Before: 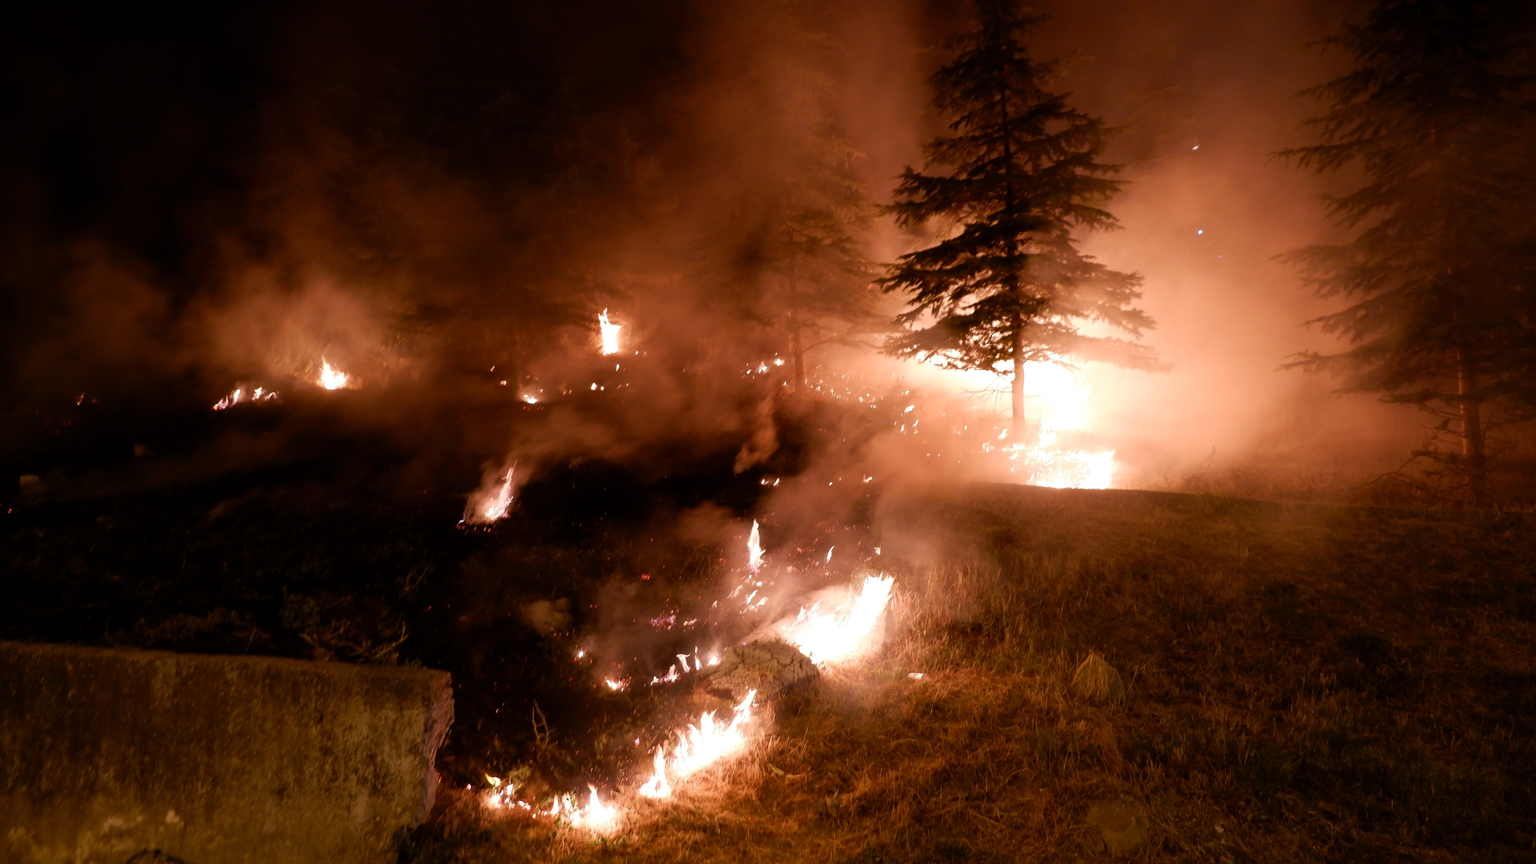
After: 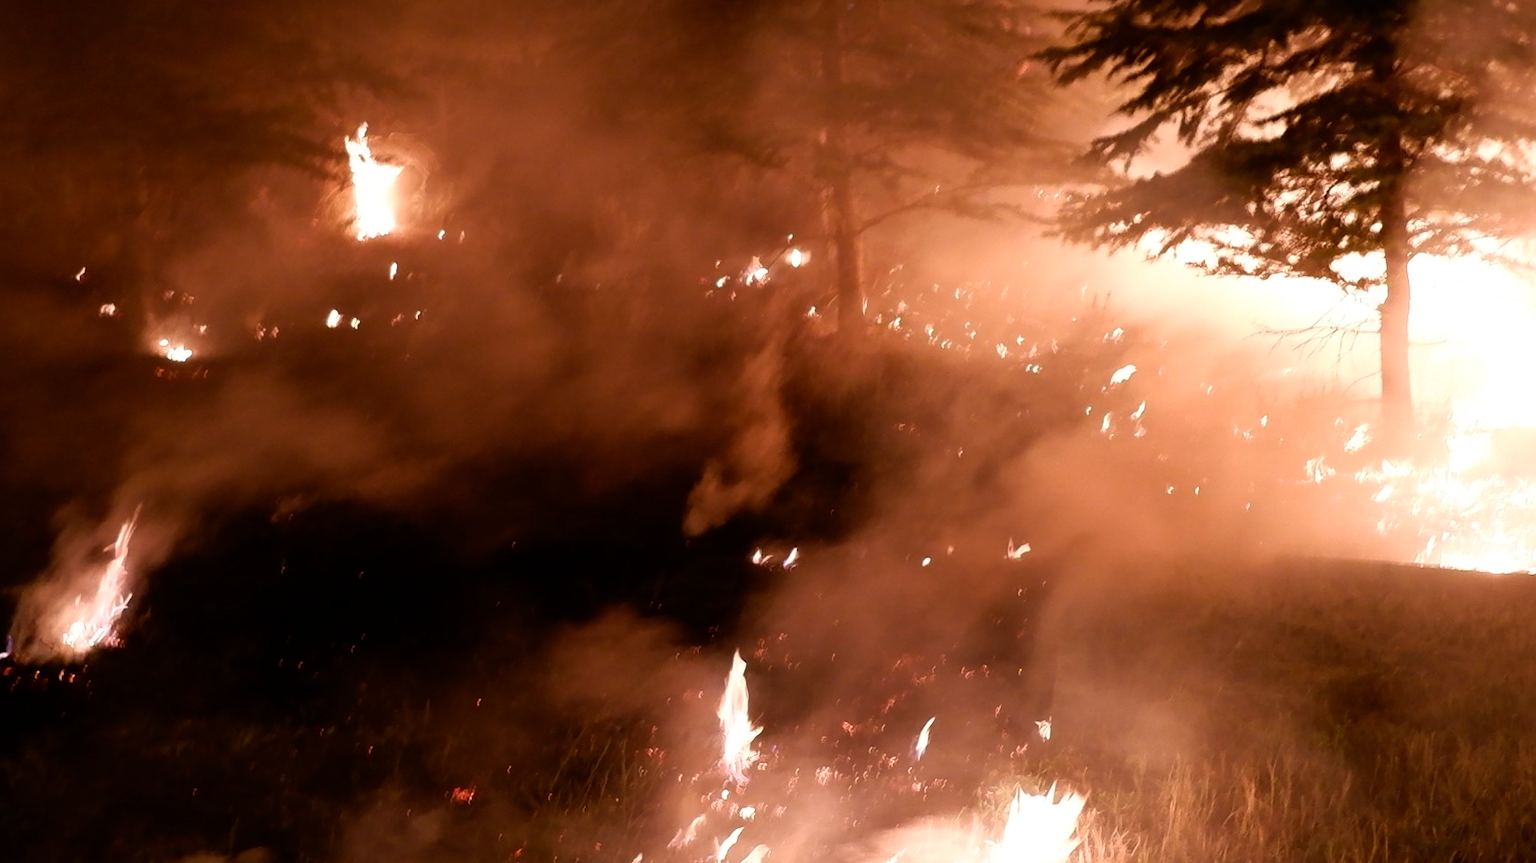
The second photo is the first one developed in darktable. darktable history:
rgb curve: curves: ch0 [(0, 0) (0.078, 0.051) (0.929, 0.956) (1, 1)], compensate middle gray true
crop: left 30%, top 30%, right 30%, bottom 30%
